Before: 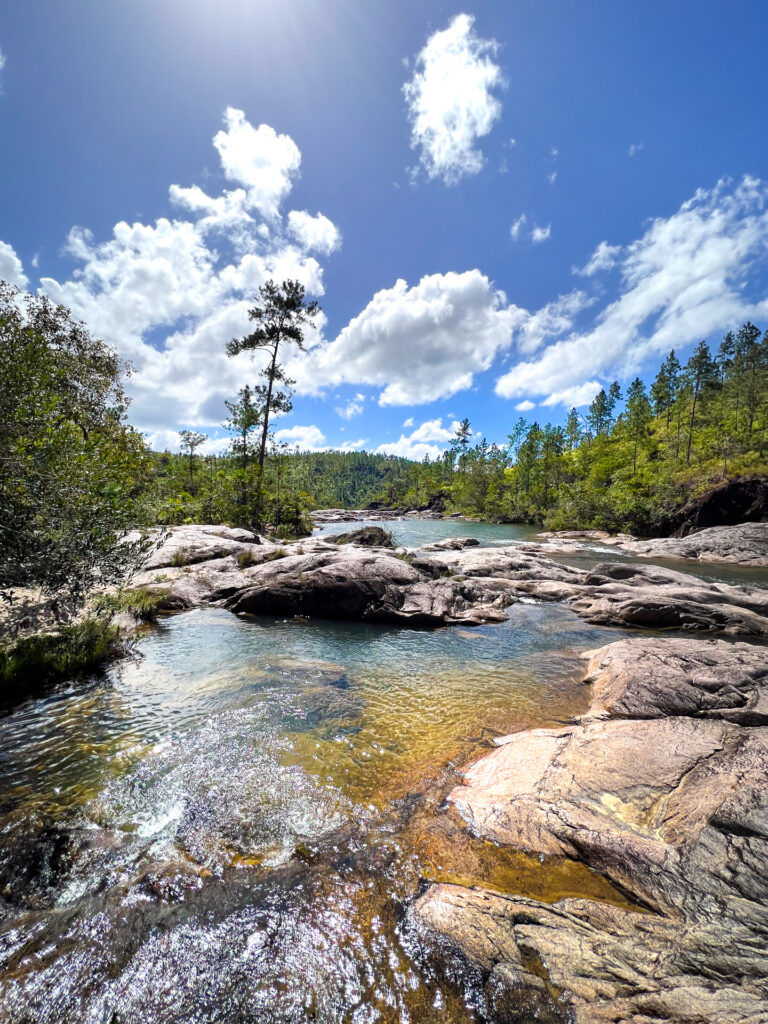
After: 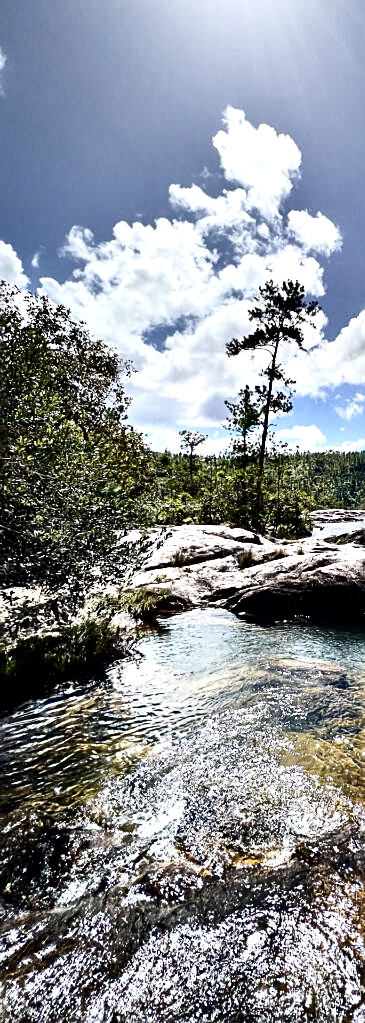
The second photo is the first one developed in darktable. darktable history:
contrast brightness saturation: contrast 0.245, saturation -0.309
contrast equalizer: y [[0.6 ×6], [0.55 ×6], [0 ×6], [0 ×6], [0 ×6]]
sharpen: radius 1.936
tone equalizer: -8 EV -0.558 EV
crop and rotate: left 0.054%, top 0%, right 52.383%
